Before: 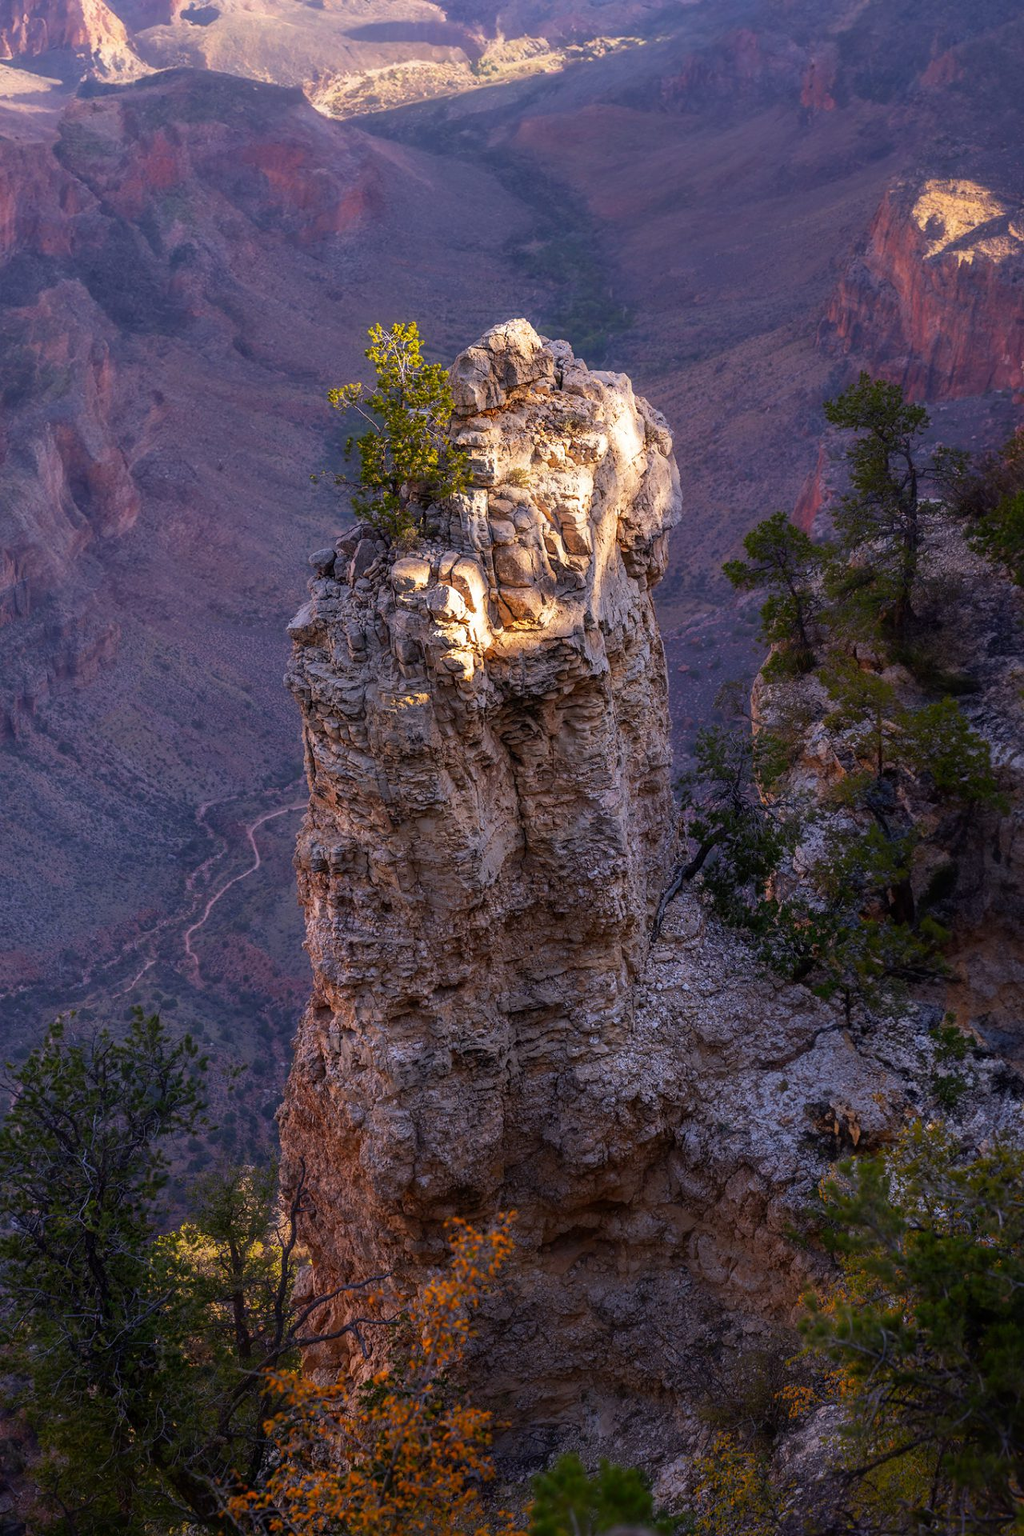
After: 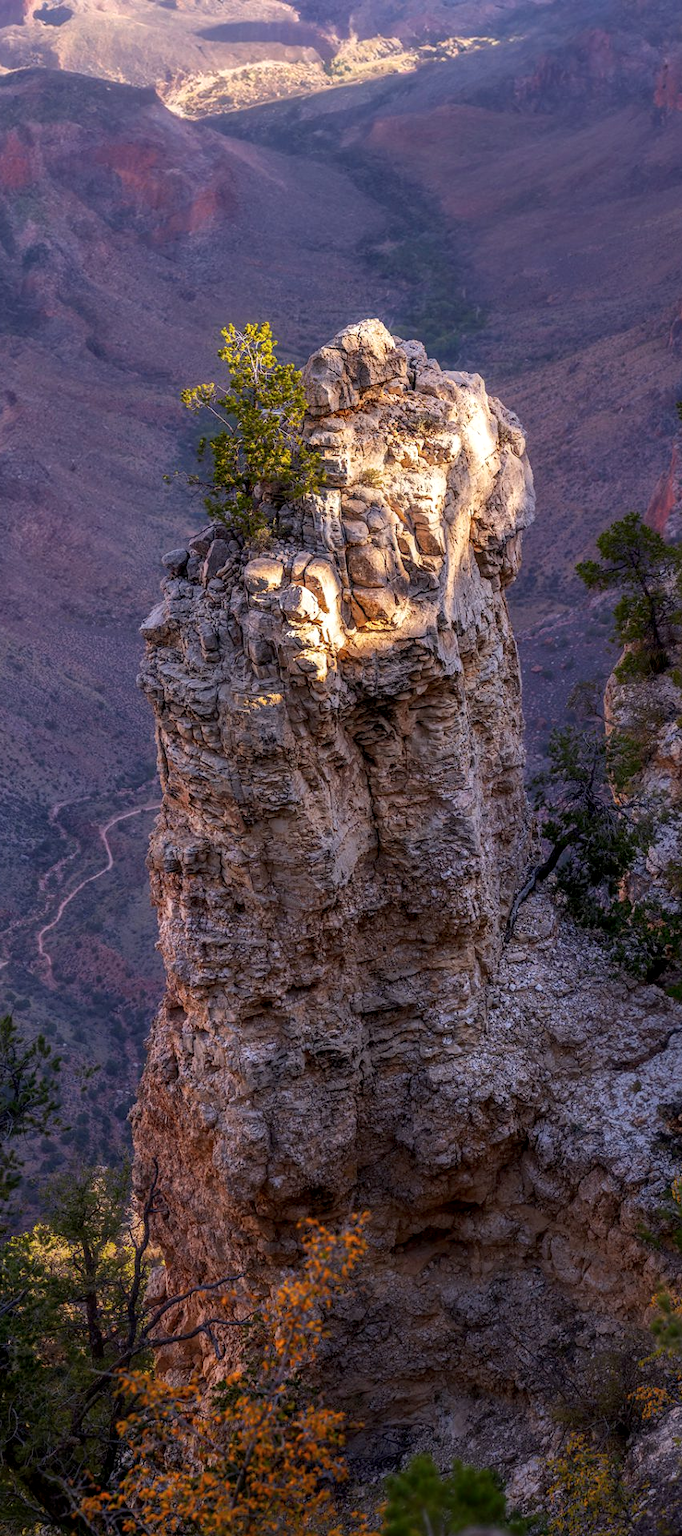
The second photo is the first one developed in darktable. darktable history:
crop and rotate: left 14.385%, right 18.948%
local contrast: on, module defaults
